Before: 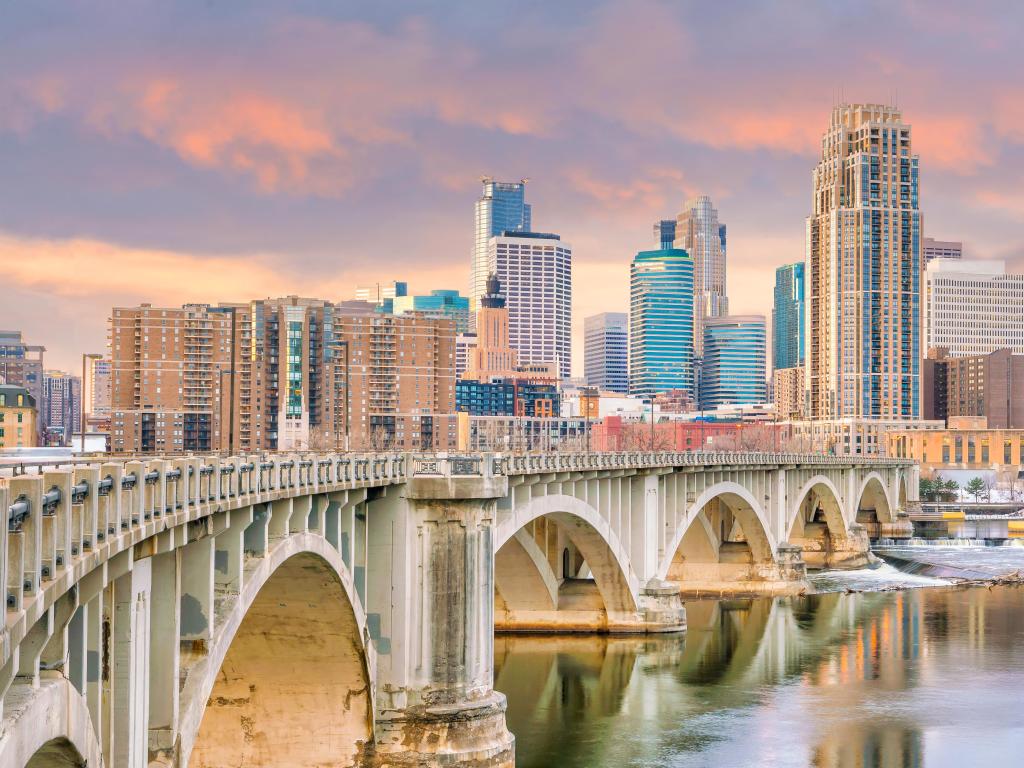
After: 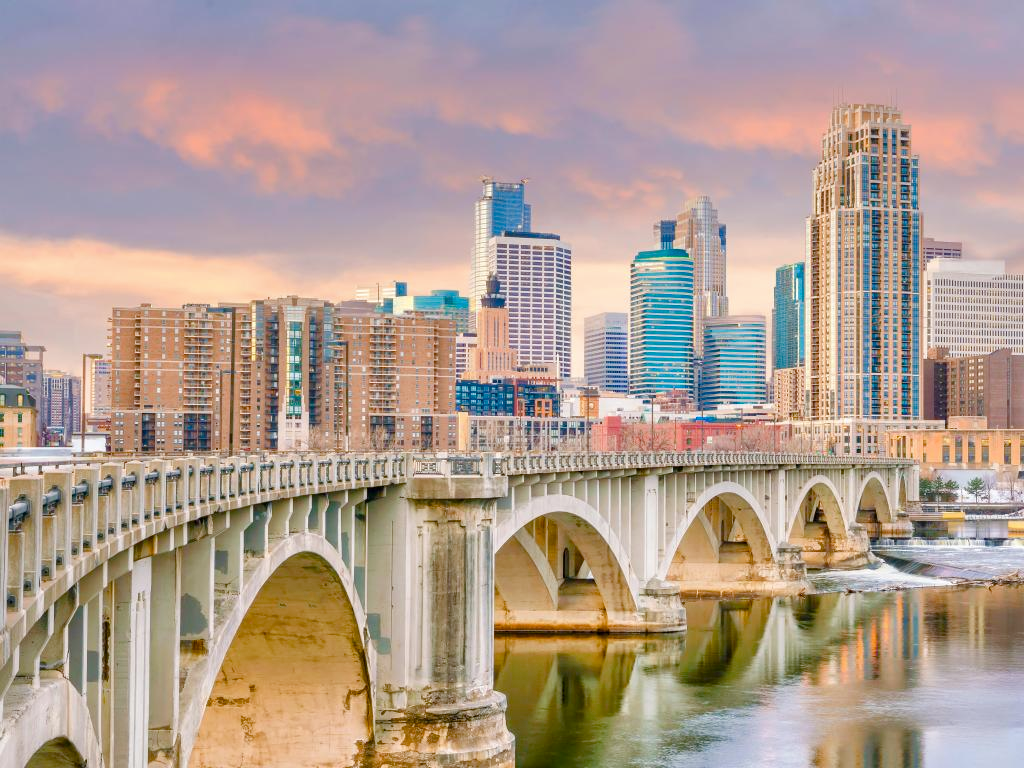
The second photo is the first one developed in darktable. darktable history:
color balance rgb: power › luminance 3.038%, power › hue 229.58°, linear chroma grading › global chroma 15.534%, perceptual saturation grading › global saturation 20%, perceptual saturation grading › highlights -50.184%, perceptual saturation grading › shadows 30.629%
